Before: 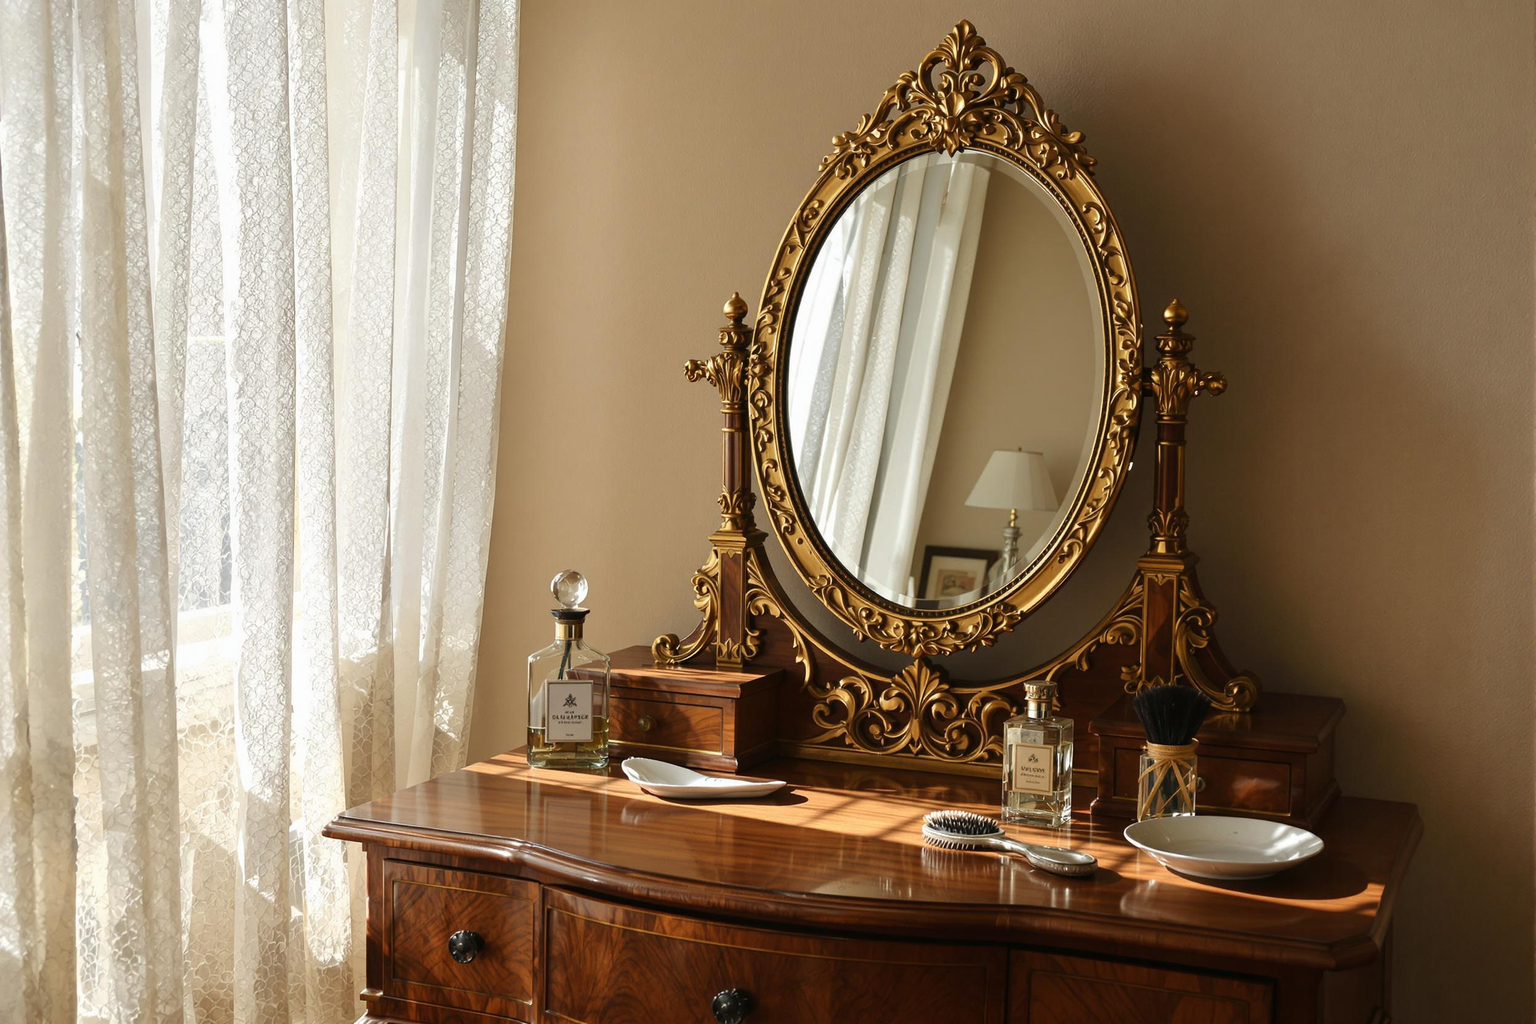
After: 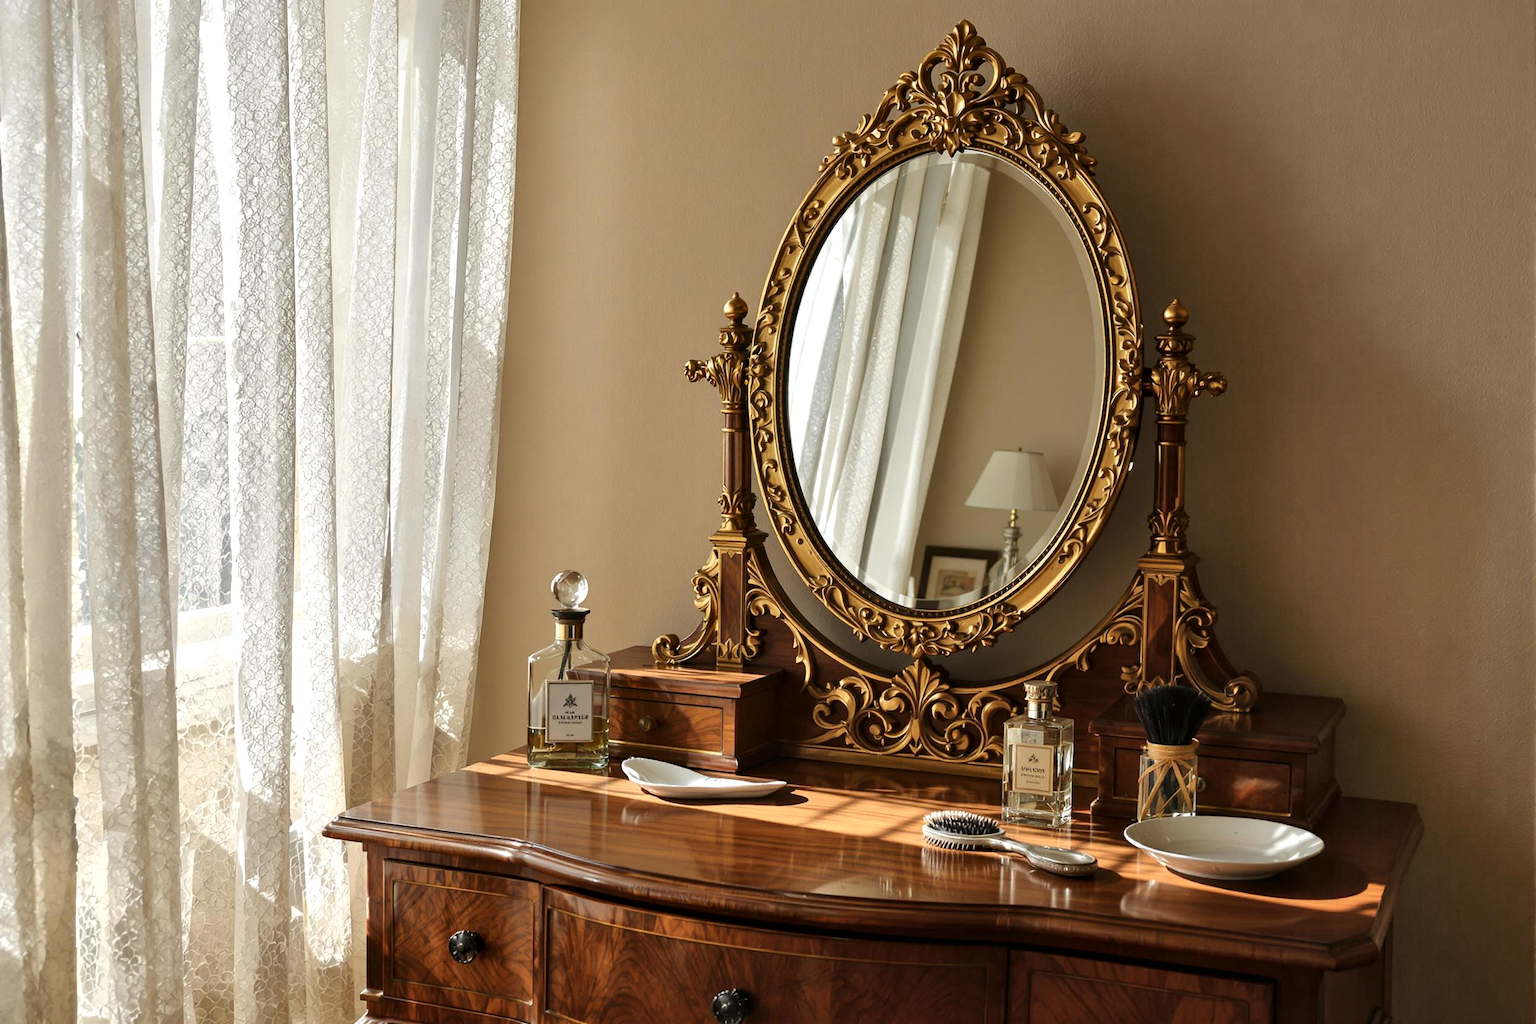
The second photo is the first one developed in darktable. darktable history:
local contrast: mode bilateral grid, contrast 20, coarseness 50, detail 130%, midtone range 0.2
shadows and highlights: shadows 37.27, highlights -28.18, soften with gaussian
